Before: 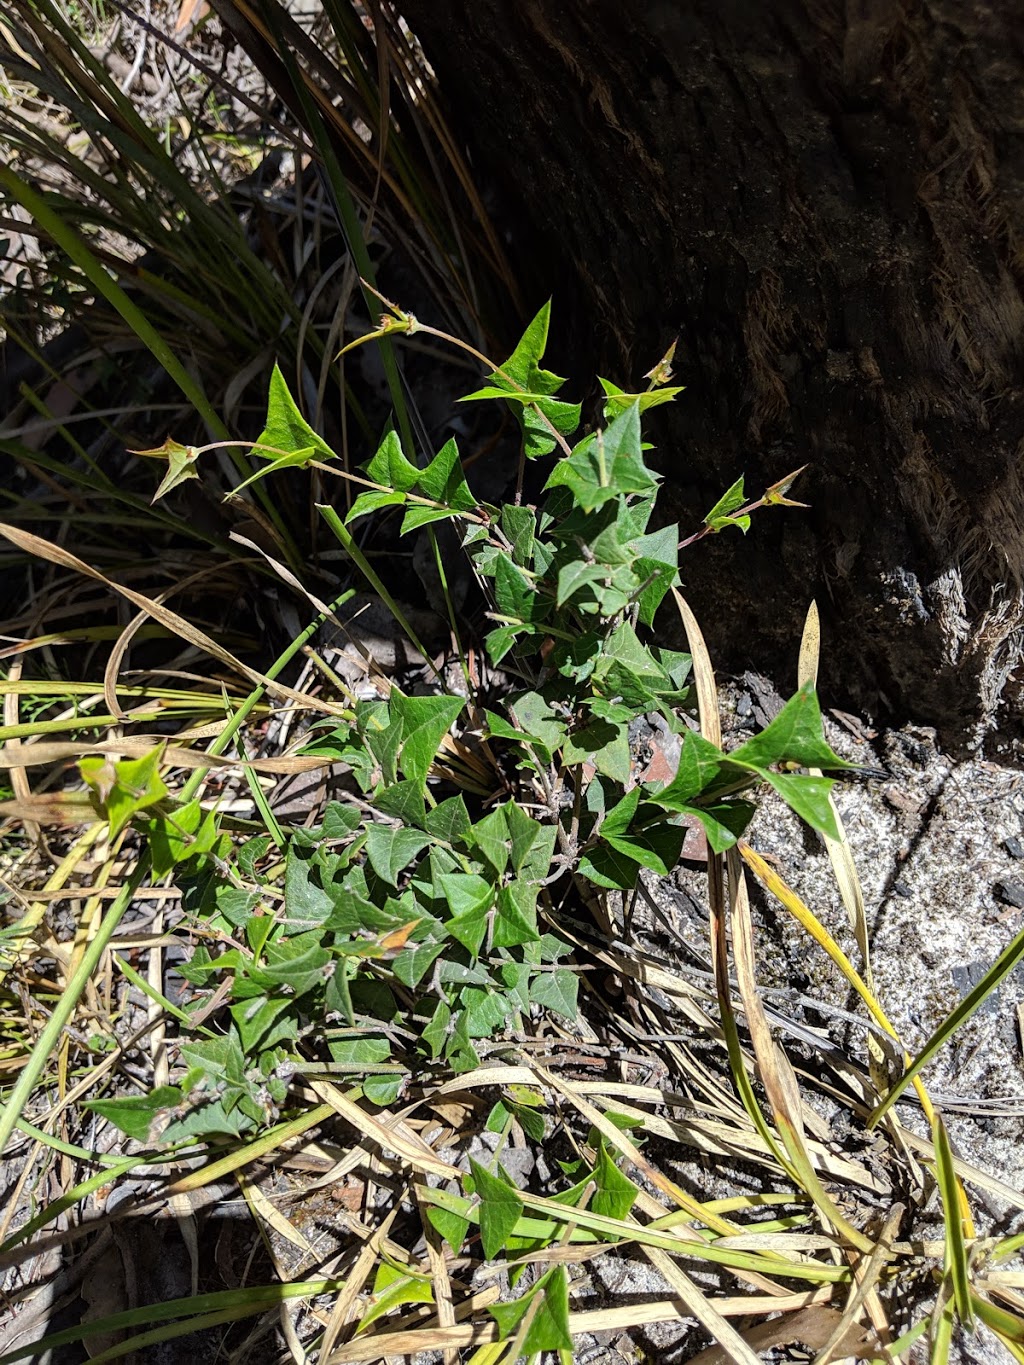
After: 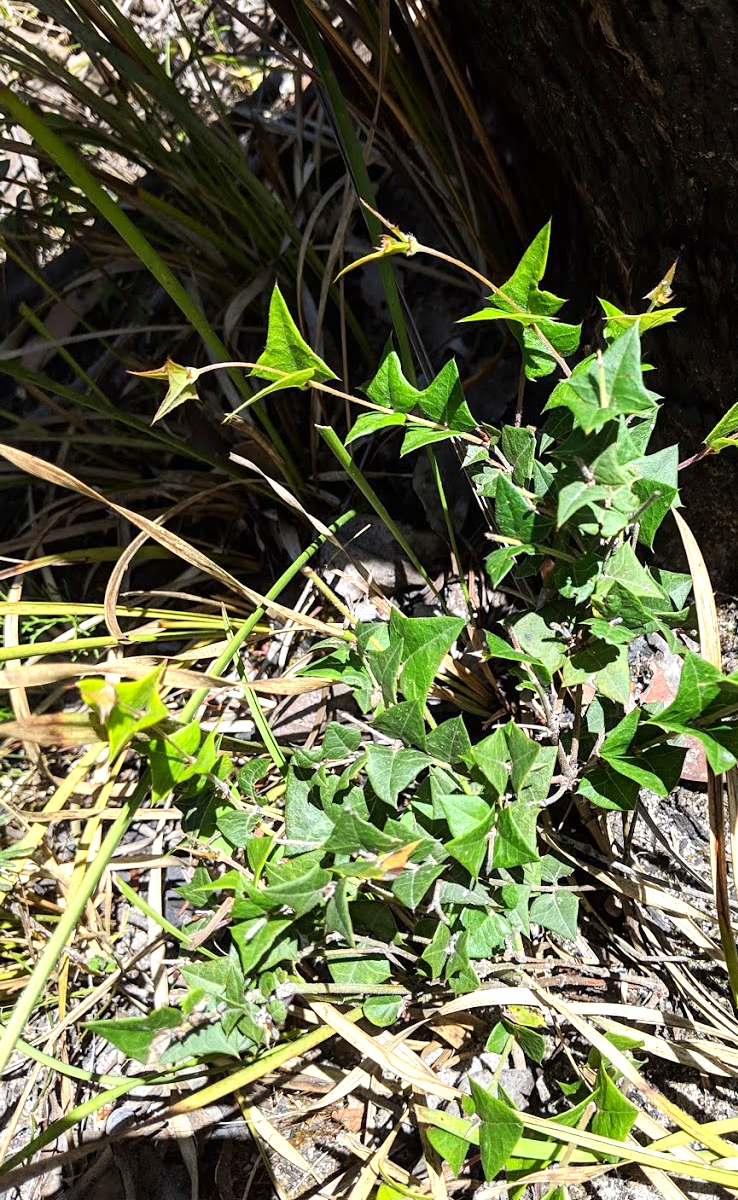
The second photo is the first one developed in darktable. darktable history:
crop: top 5.803%, right 27.864%, bottom 5.804%
contrast brightness saturation: contrast 0.08, saturation 0.02
exposure: exposure 0.661 EV, compensate highlight preservation false
